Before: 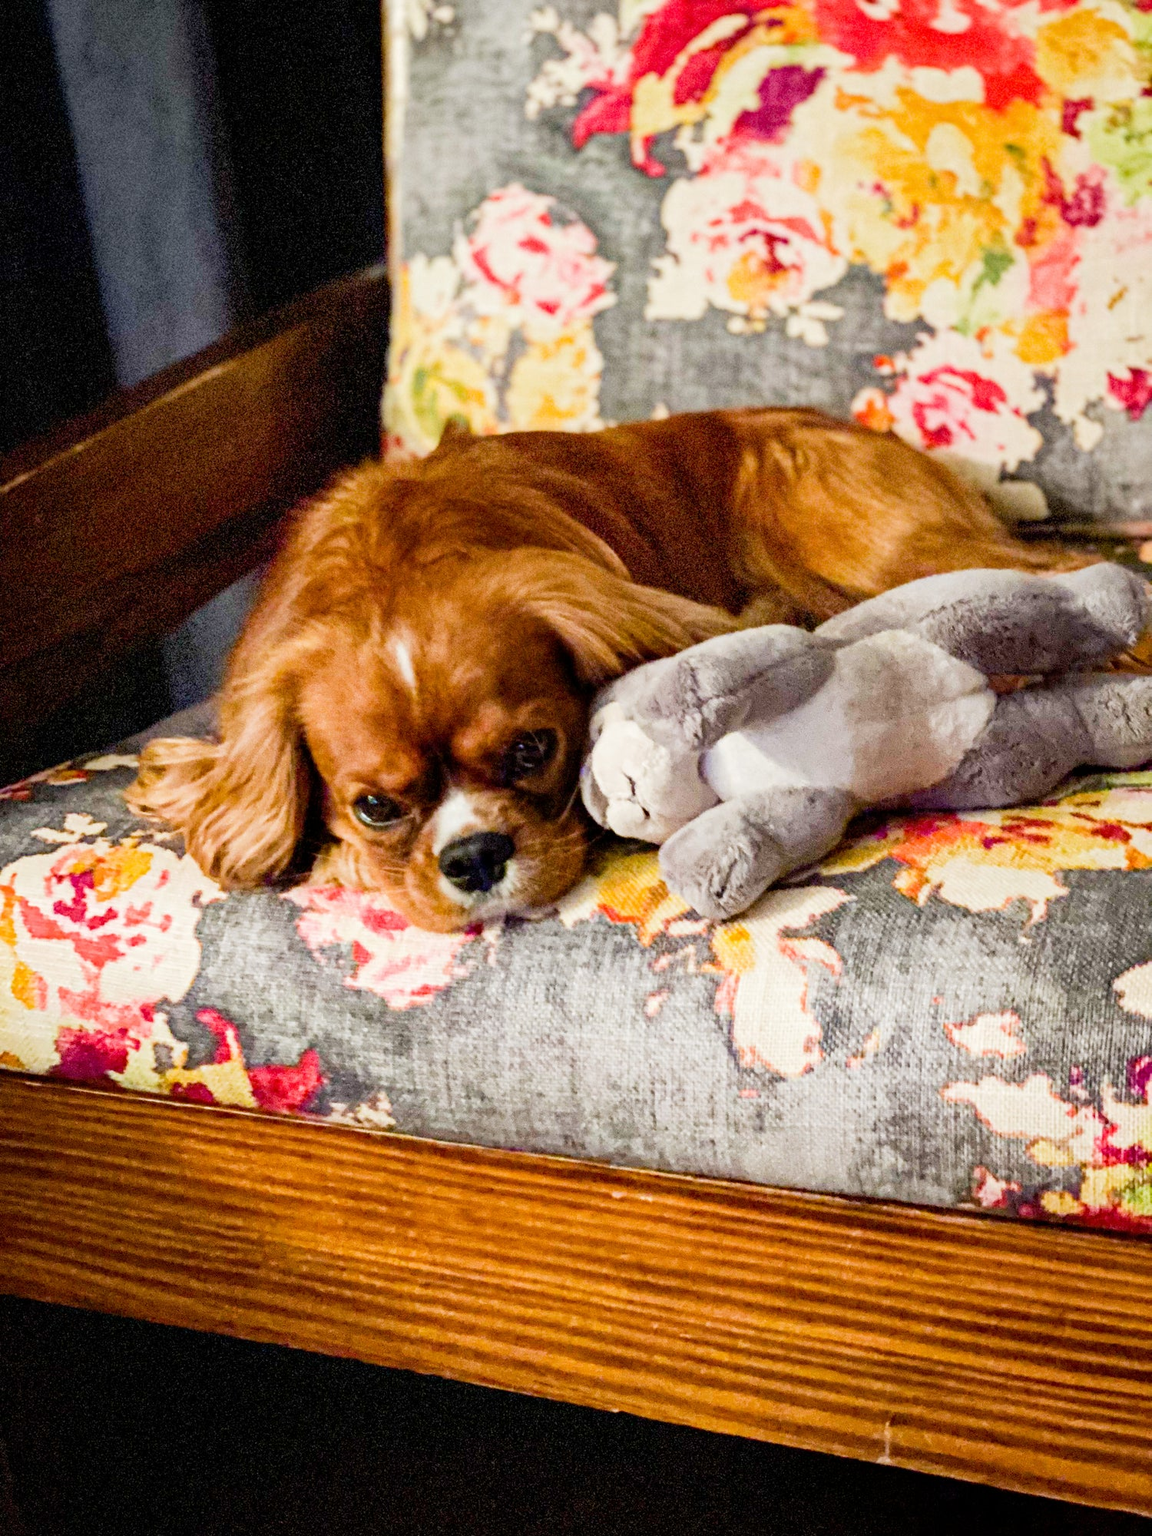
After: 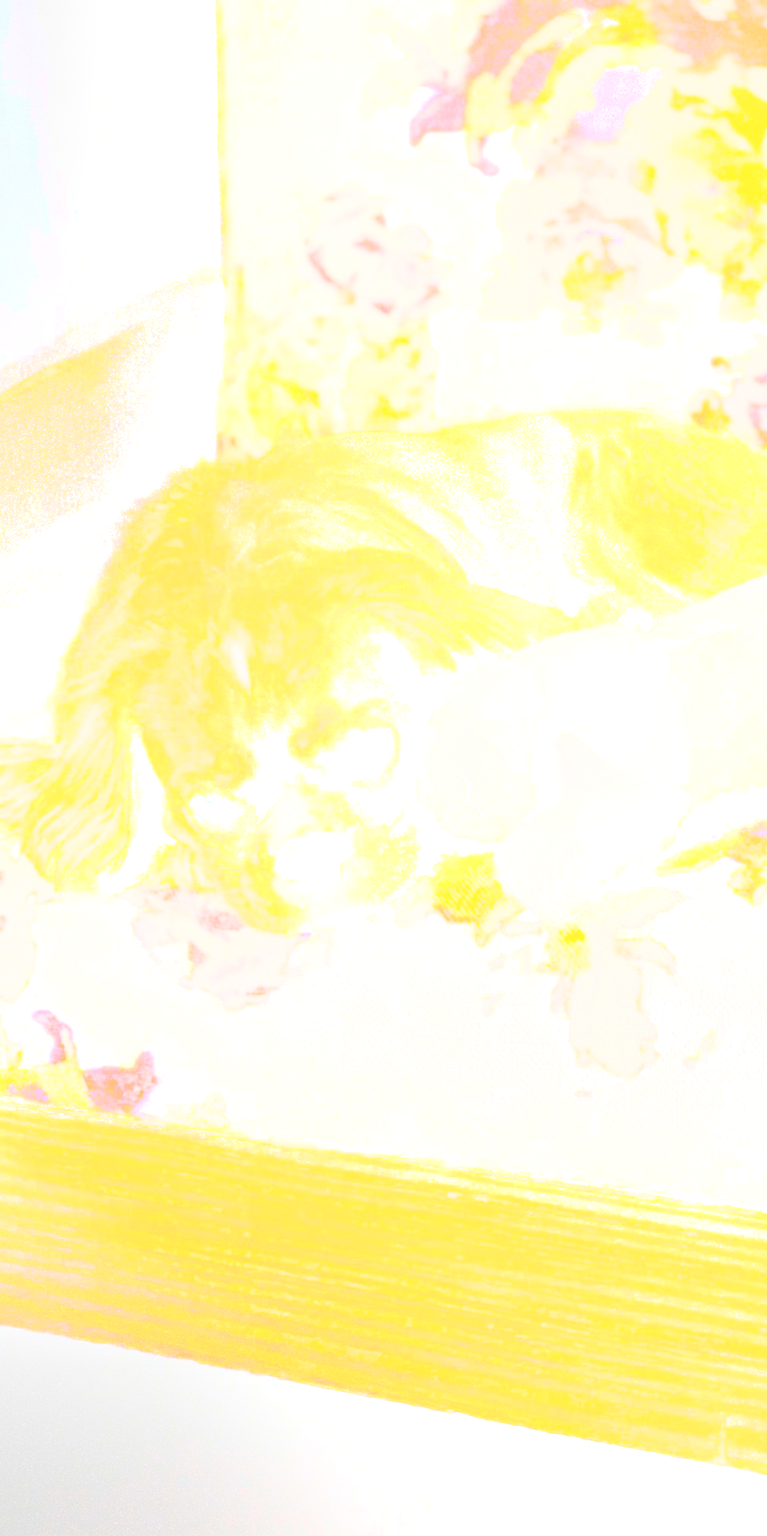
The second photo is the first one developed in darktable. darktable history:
grain: coarseness 7.08 ISO, strength 21.67%, mid-tones bias 59.58%
crop and rotate: left 14.385%, right 18.948%
local contrast: on, module defaults
tone equalizer: -8 EV -0.417 EV, -7 EV -0.389 EV, -6 EV -0.333 EV, -5 EV -0.222 EV, -3 EV 0.222 EV, -2 EV 0.333 EV, -1 EV 0.389 EV, +0 EV 0.417 EV, edges refinement/feathering 500, mask exposure compensation -1.57 EV, preserve details no
tone curve: curves: ch0 [(0, 0) (0.003, 0.004) (0.011, 0.015) (0.025, 0.033) (0.044, 0.058) (0.069, 0.091) (0.1, 0.131) (0.136, 0.179) (0.177, 0.233) (0.224, 0.296) (0.277, 0.364) (0.335, 0.434) (0.399, 0.511) (0.468, 0.584) (0.543, 0.656) (0.623, 0.729) (0.709, 0.799) (0.801, 0.874) (0.898, 0.936) (1, 1)], preserve colors none
bloom: size 85%, threshold 5%, strength 85%
contrast brightness saturation: contrast 0.2, brightness 0.16, saturation 0.22
sharpen: on, module defaults
